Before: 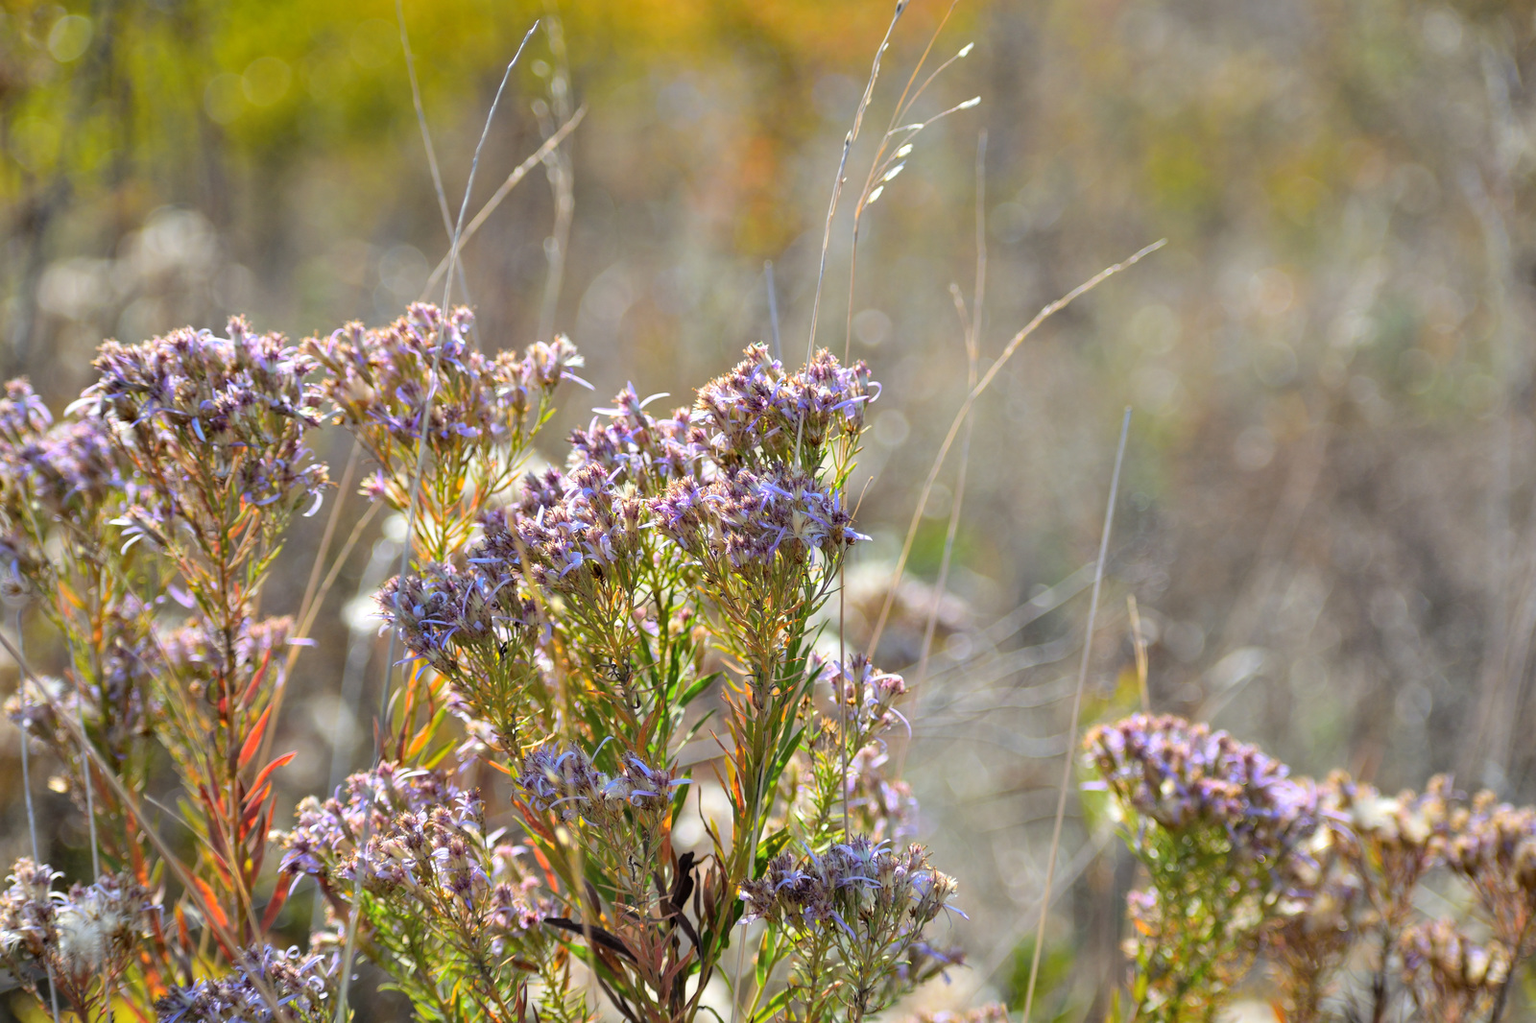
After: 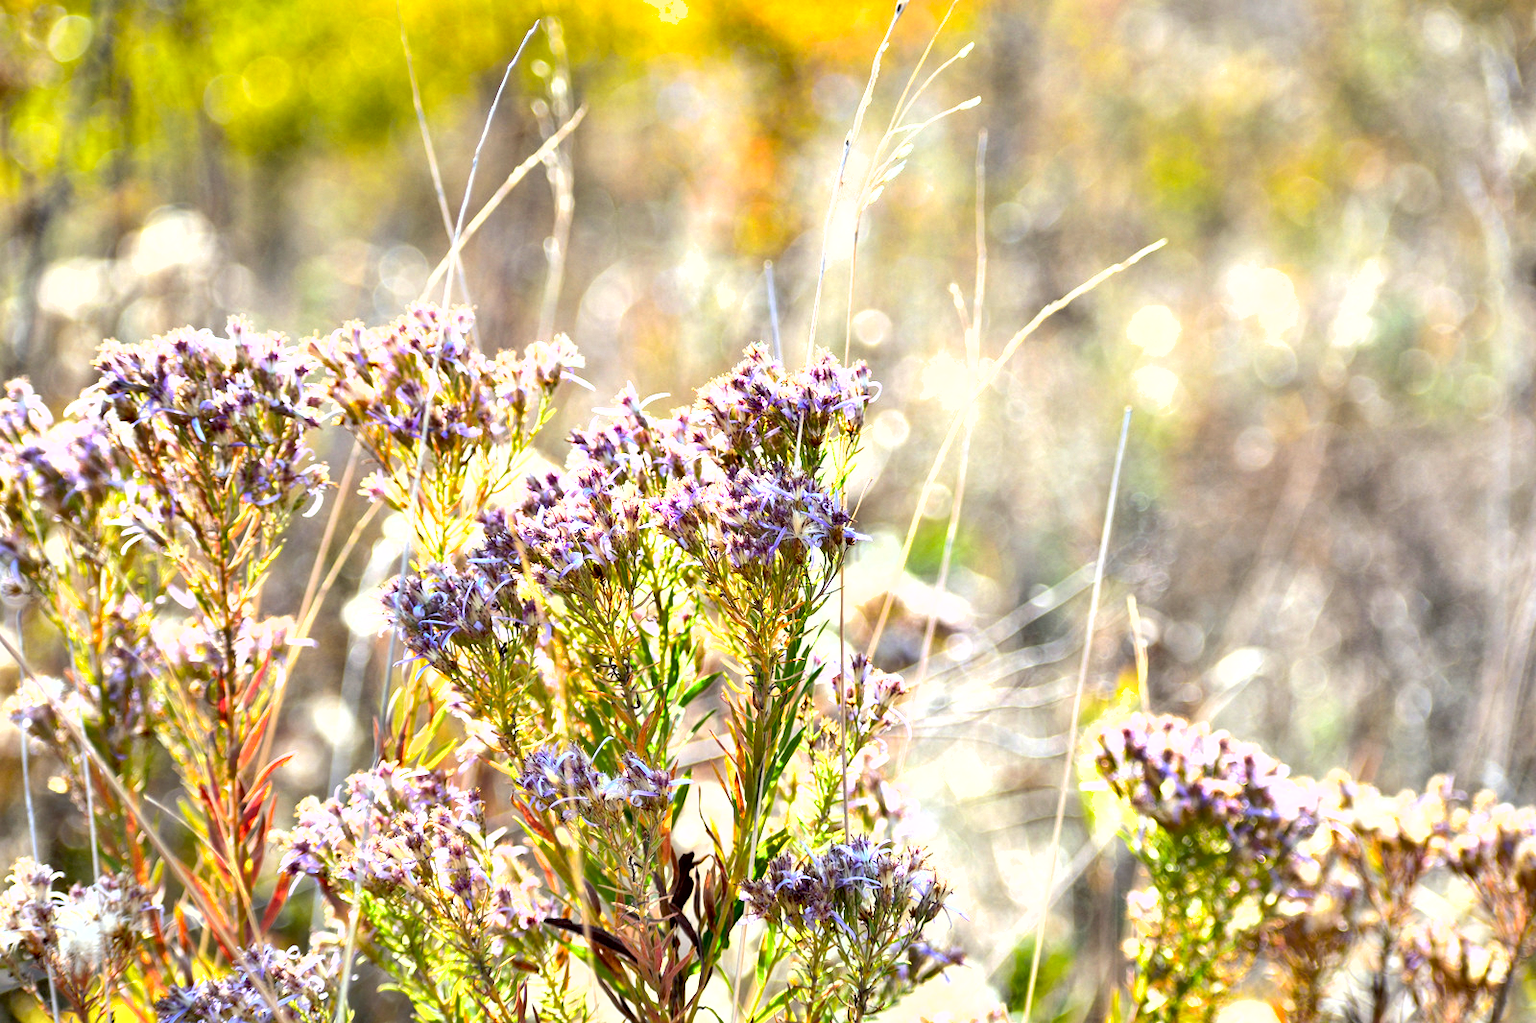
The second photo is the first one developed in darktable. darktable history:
shadows and highlights: low approximation 0.01, soften with gaussian
exposure: black level correction 0.009, exposure 1.425 EV, compensate highlight preservation false
